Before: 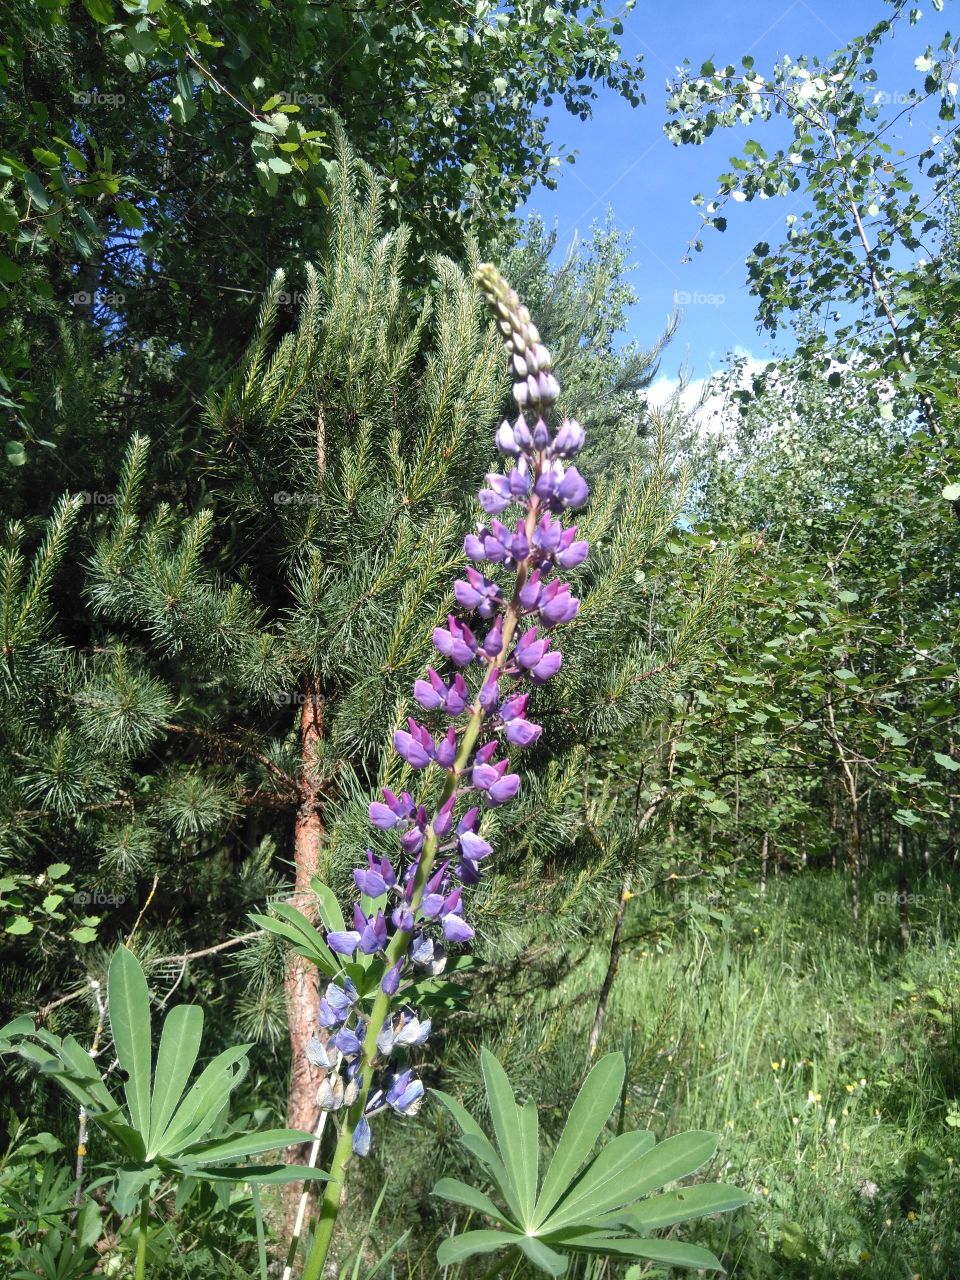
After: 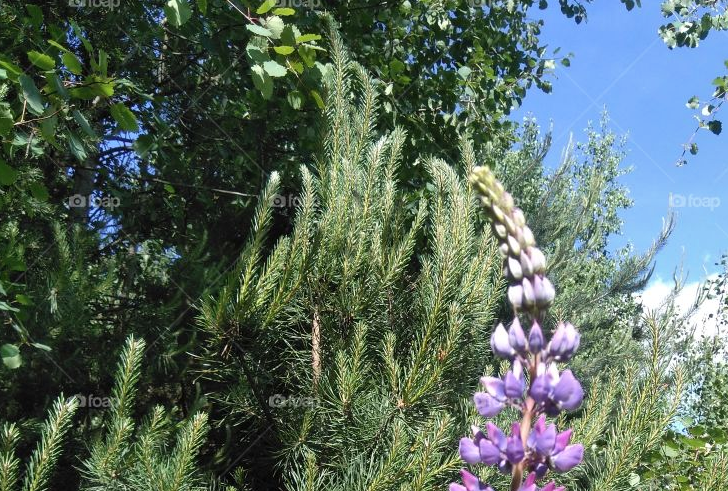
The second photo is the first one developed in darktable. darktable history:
shadows and highlights: shadows 31.66, highlights -32.47, soften with gaussian
crop: left 0.561%, top 7.641%, right 23.564%, bottom 53.984%
